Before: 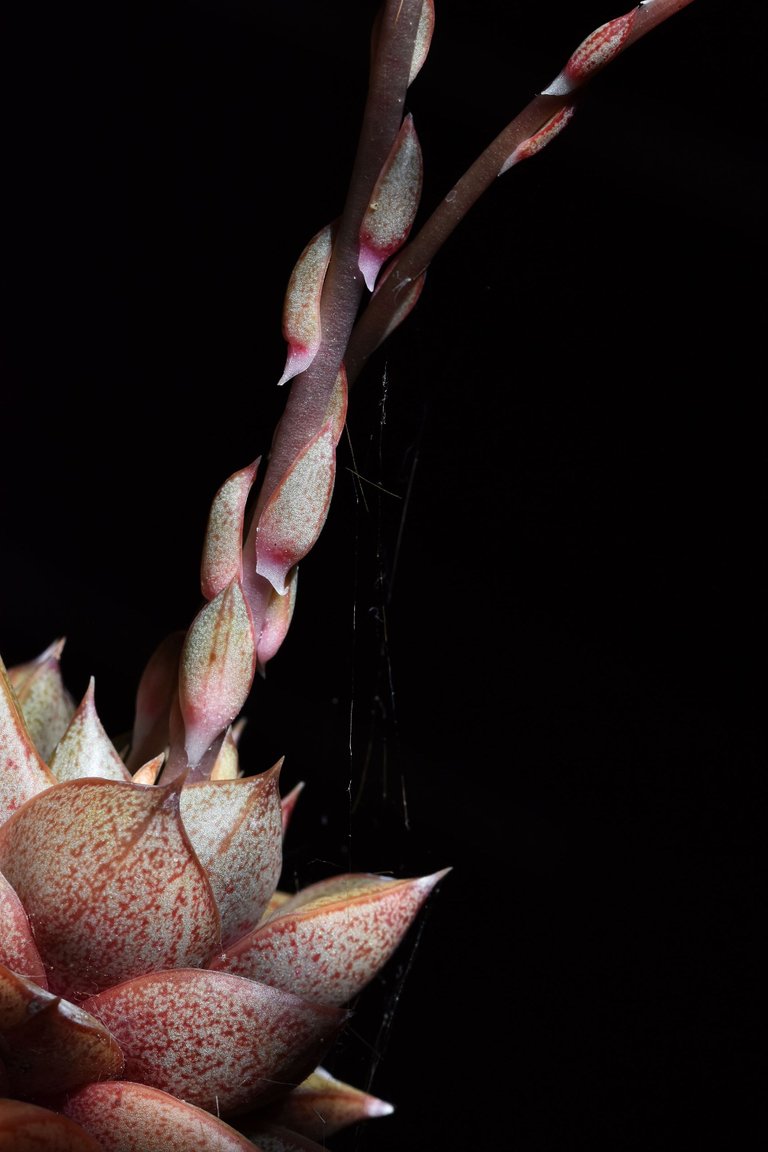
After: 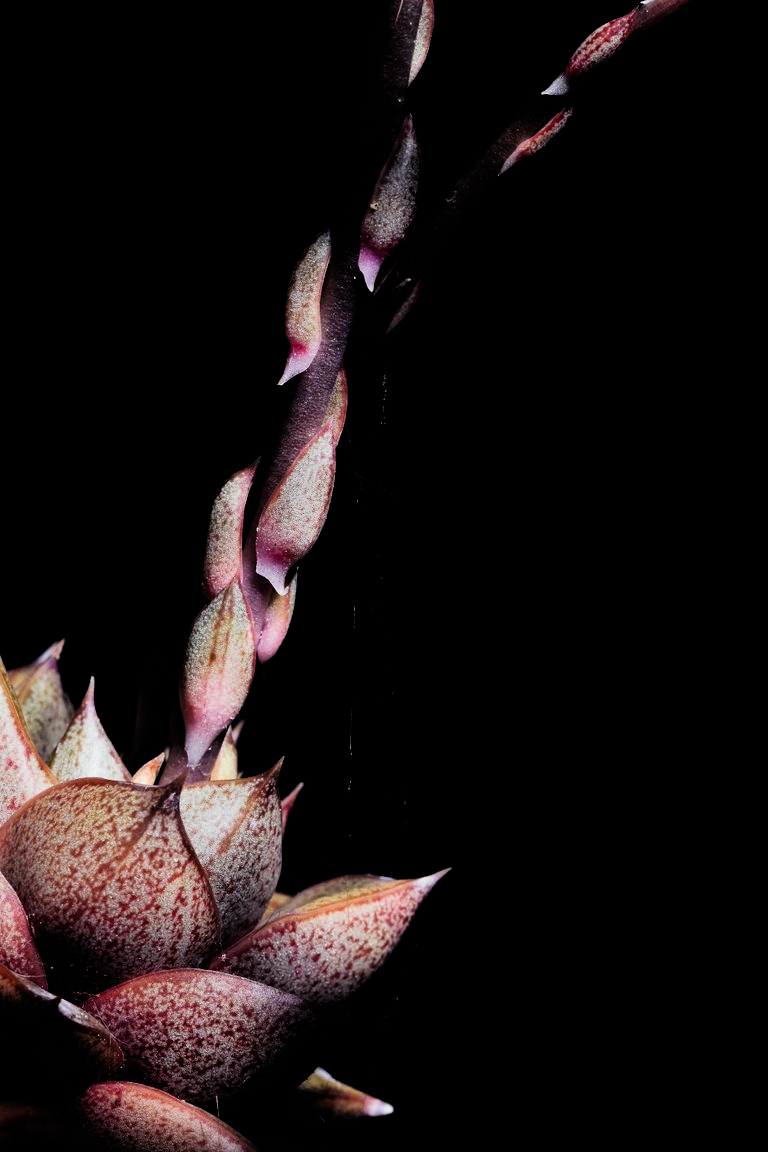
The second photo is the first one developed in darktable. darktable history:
color balance rgb: shadows lift › luminance -21.55%, shadows lift › chroma 6.559%, shadows lift › hue 272.6°, power › luminance -7.673%, power › chroma 1.365%, power › hue 330.36°, global offset › luminance -0.318%, global offset › chroma 0.119%, global offset › hue 166.6°, perceptual saturation grading › global saturation 25.865%
filmic rgb: black relative exposure -5.01 EV, white relative exposure 3.99 EV, hardness 2.89, contrast 1.511, add noise in highlights 0.001, color science v3 (2019), use custom middle-gray values true, contrast in highlights soft
